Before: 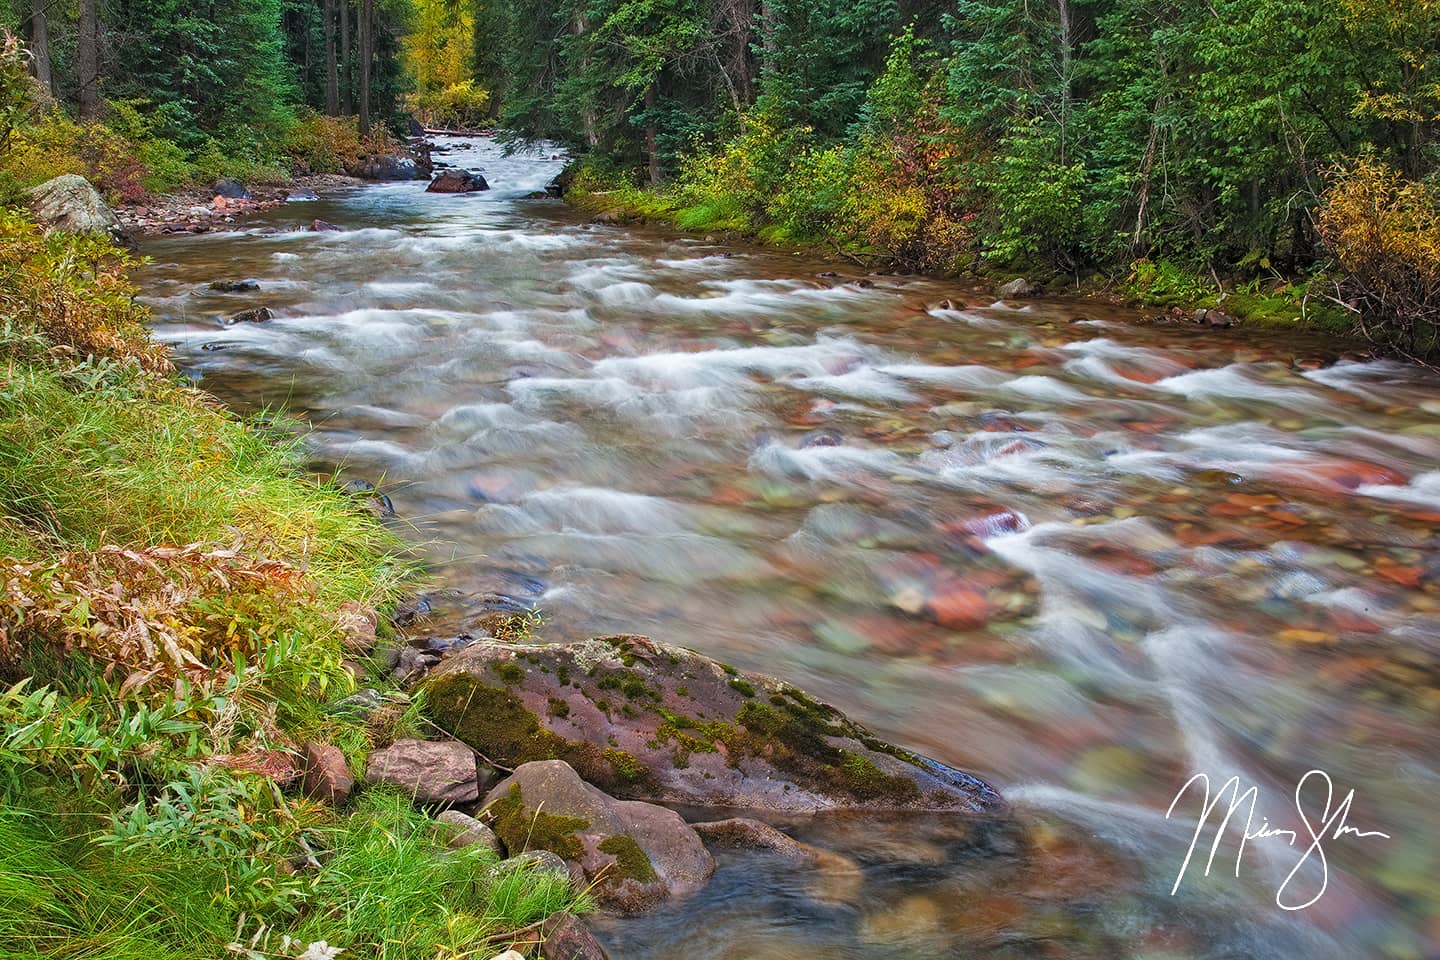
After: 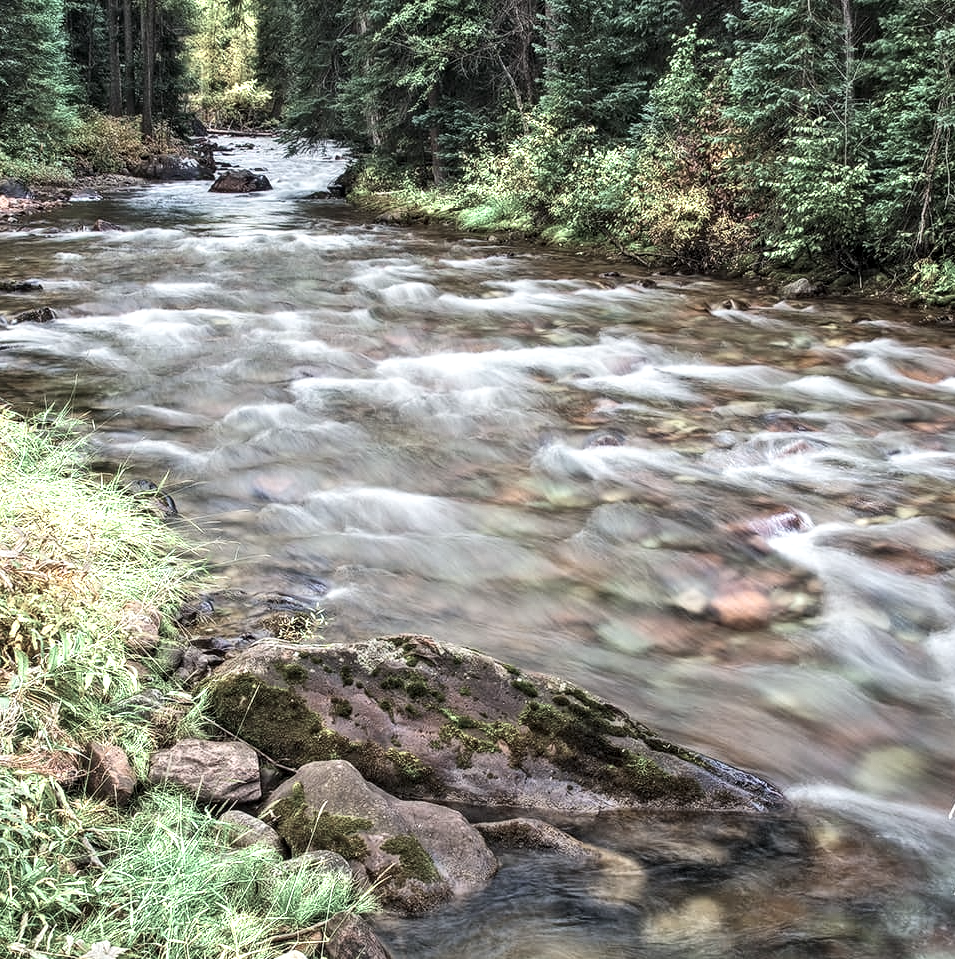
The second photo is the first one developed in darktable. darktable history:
local contrast: on, module defaults
tone curve: curves: ch0 [(0, 0.01) (0.037, 0.032) (0.131, 0.108) (0.275, 0.258) (0.483, 0.512) (0.61, 0.661) (0.696, 0.742) (0.792, 0.834) (0.911, 0.936) (0.997, 0.995)]; ch1 [(0, 0) (0.308, 0.29) (0.425, 0.411) (0.503, 0.502) (0.551, 0.563) (0.683, 0.706) (0.746, 0.77) (1, 1)]; ch2 [(0, 0) (0.246, 0.233) (0.36, 0.352) (0.415, 0.415) (0.485, 0.487) (0.502, 0.502) (0.525, 0.523) (0.545, 0.552) (0.587, 0.6) (0.636, 0.652) (0.711, 0.729) (0.845, 0.855) (0.998, 0.977)], color space Lab, linked channels, preserve colors none
color zones: curves: ch0 [(0.25, 0.667) (0.758, 0.368)]; ch1 [(0.215, 0.245) (0.761, 0.373)]; ch2 [(0.247, 0.554) (0.761, 0.436)]
crop and rotate: left 15.084%, right 18.545%
